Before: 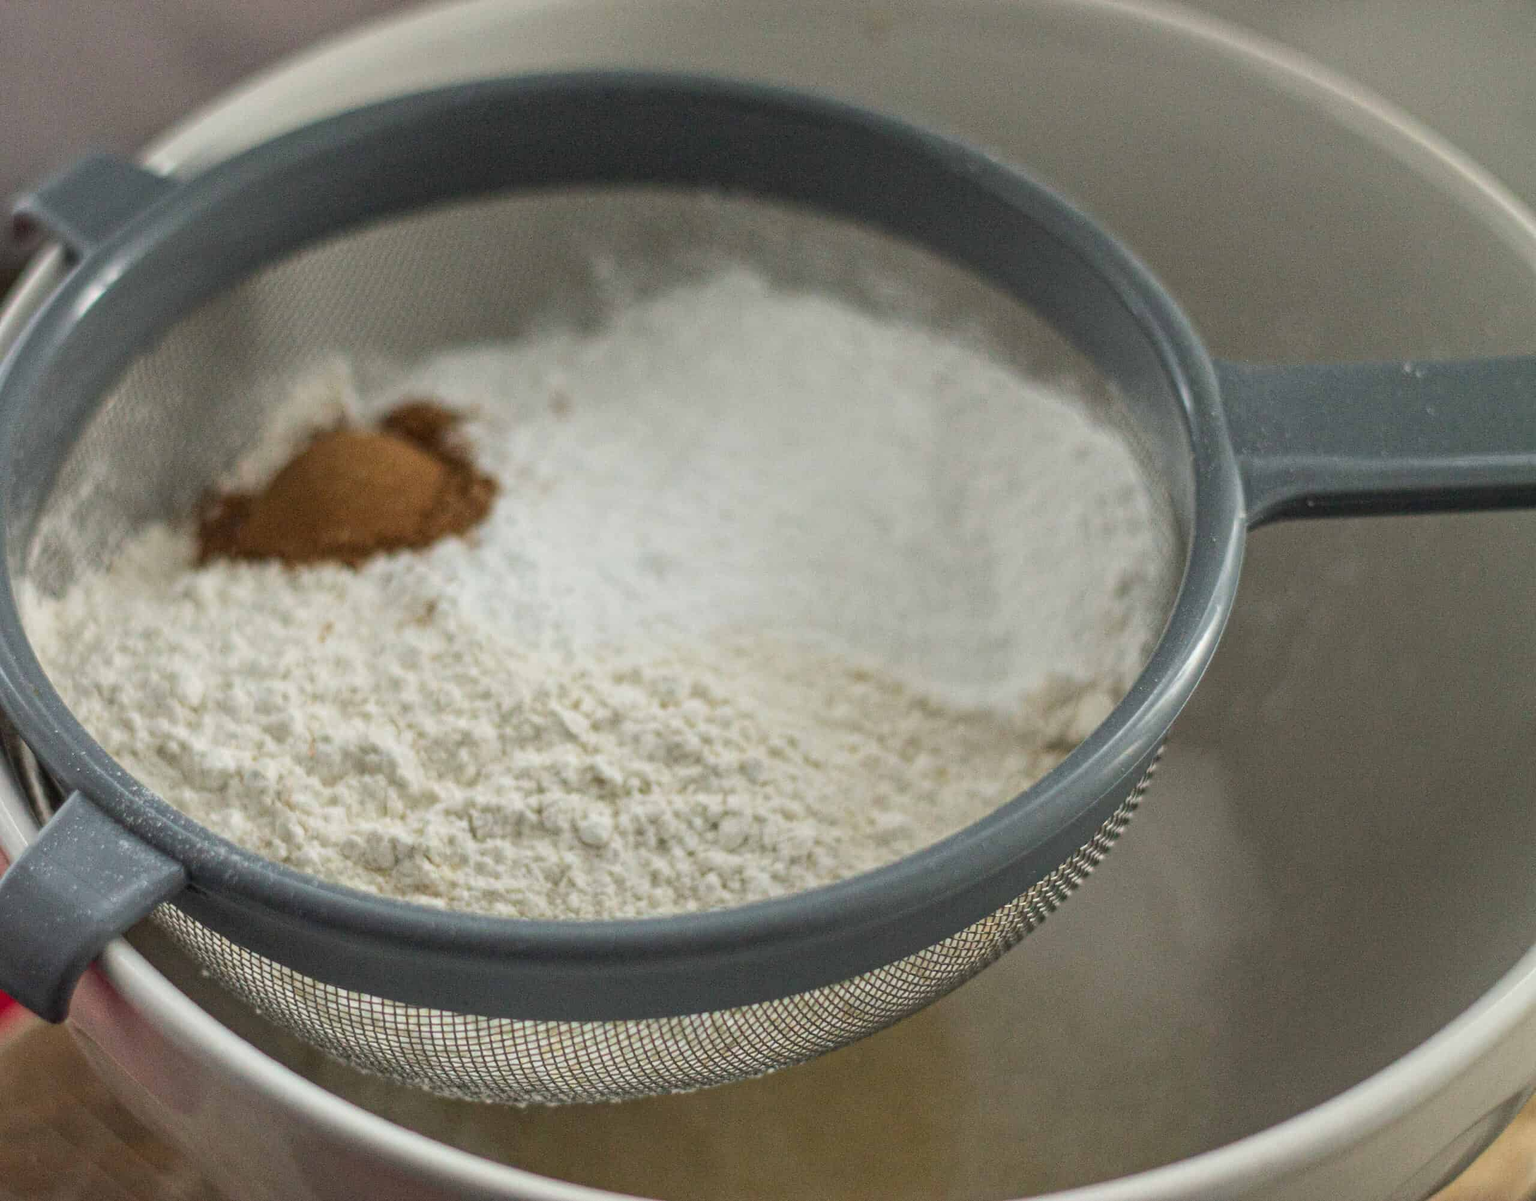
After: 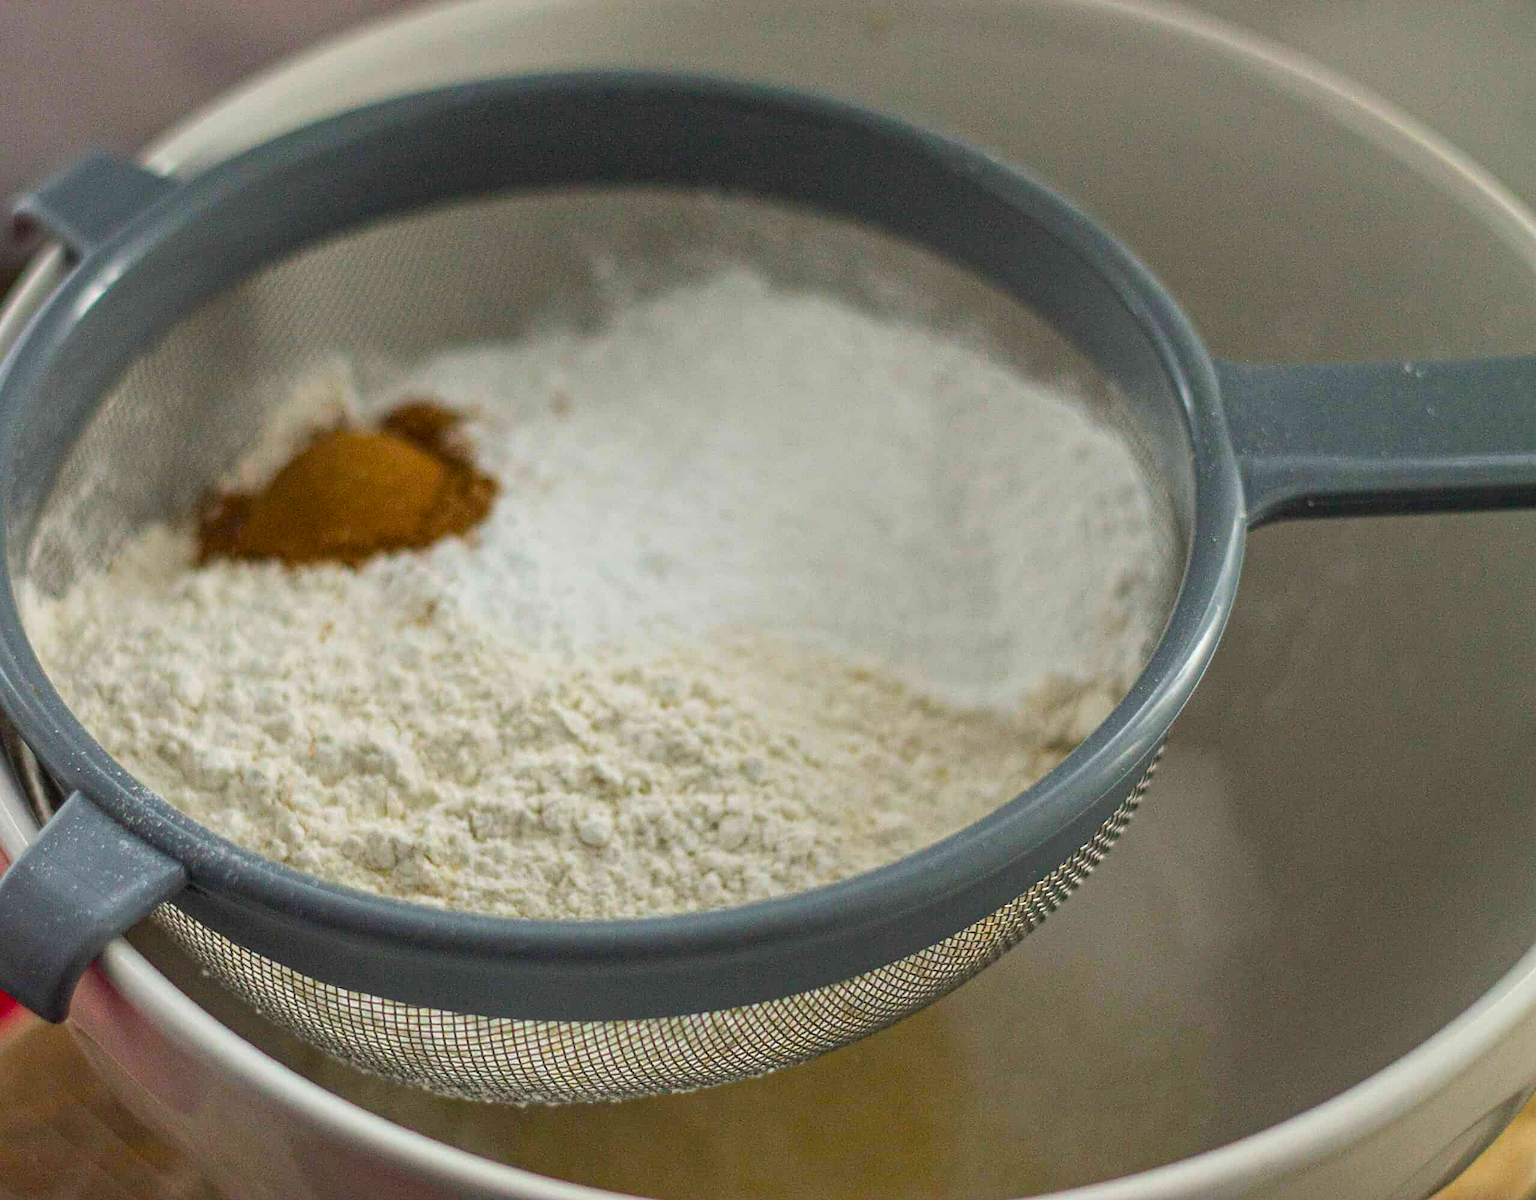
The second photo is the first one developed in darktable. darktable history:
color balance rgb: perceptual saturation grading › global saturation 31.311%, global vibrance 20%
sharpen: on, module defaults
